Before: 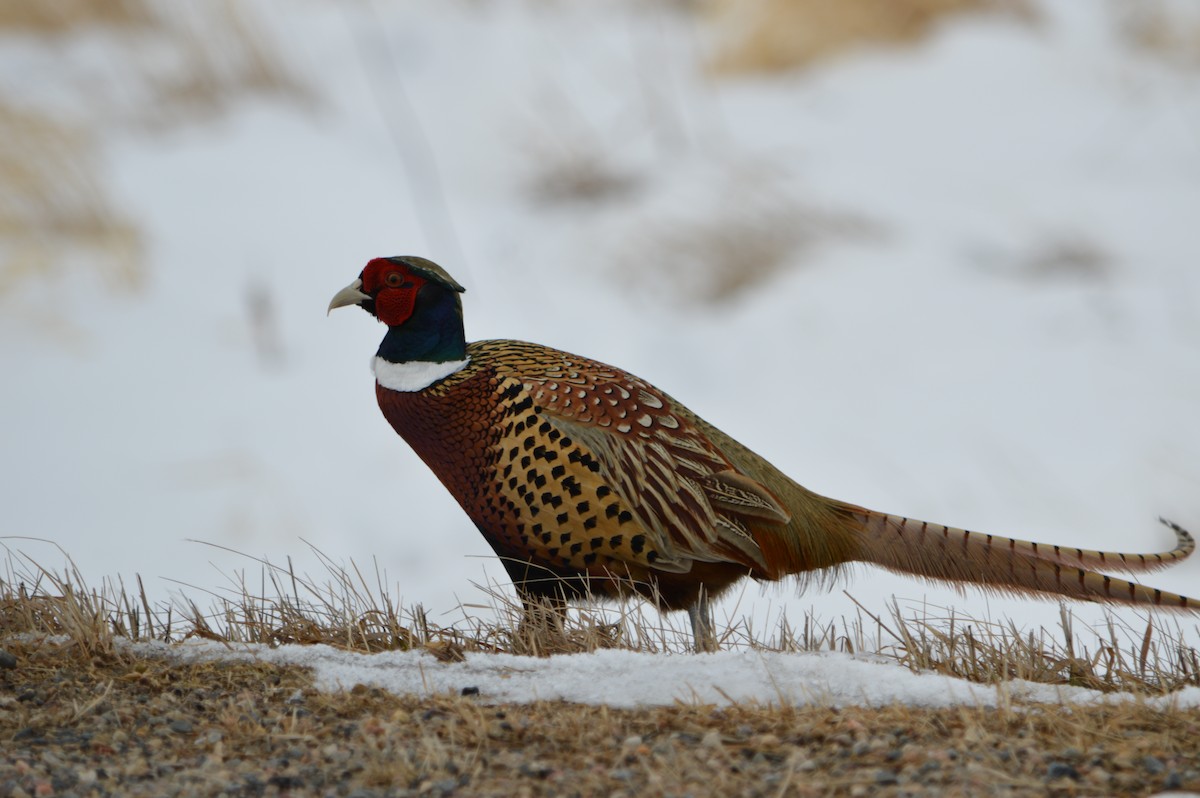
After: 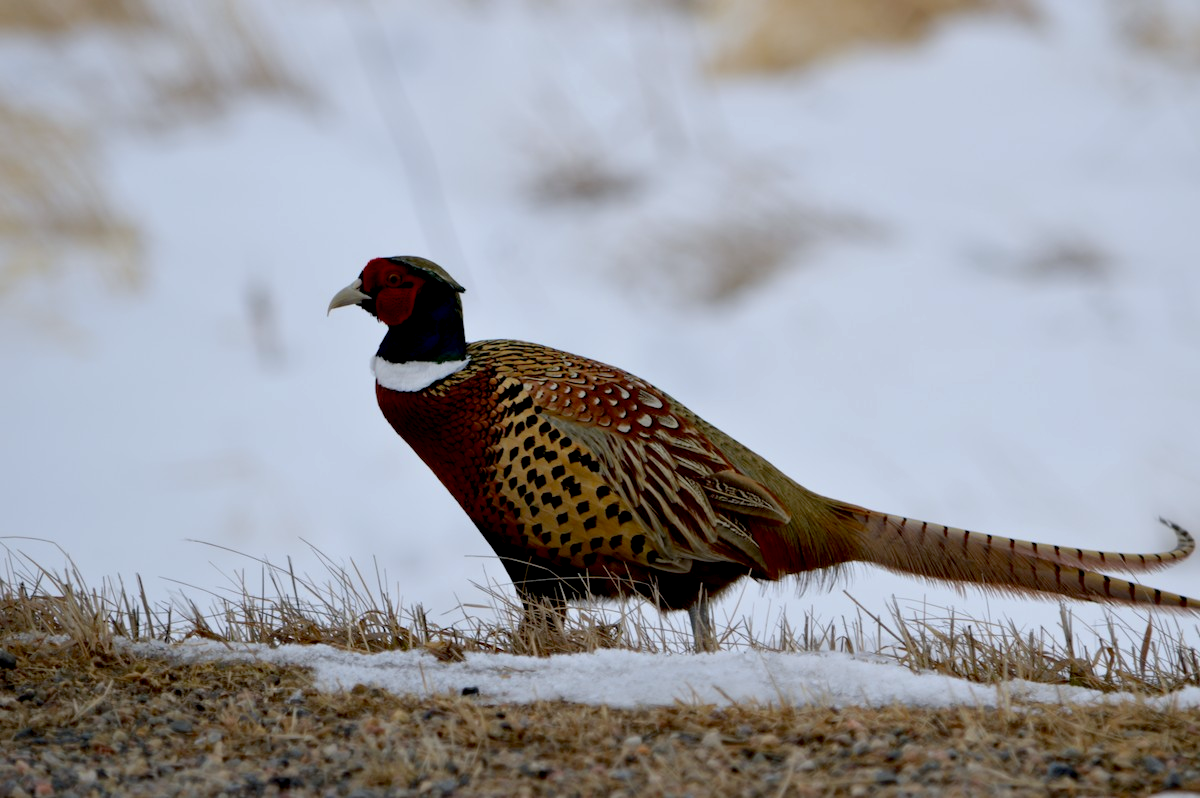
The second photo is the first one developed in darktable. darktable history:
exposure: black level correction 0.016, exposure -0.009 EV, compensate highlight preservation false
white balance: red 0.984, blue 1.059
